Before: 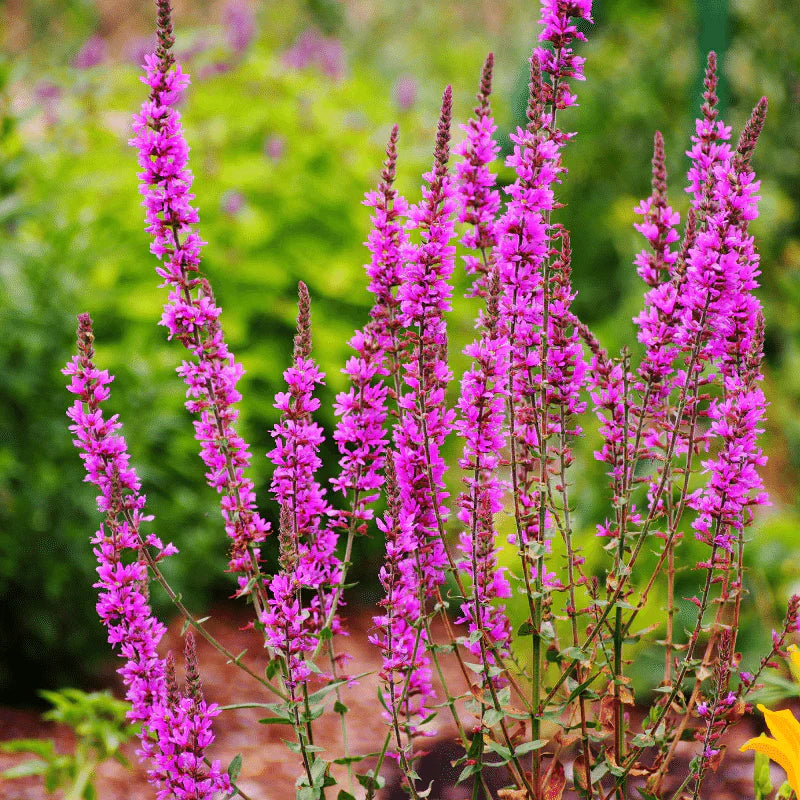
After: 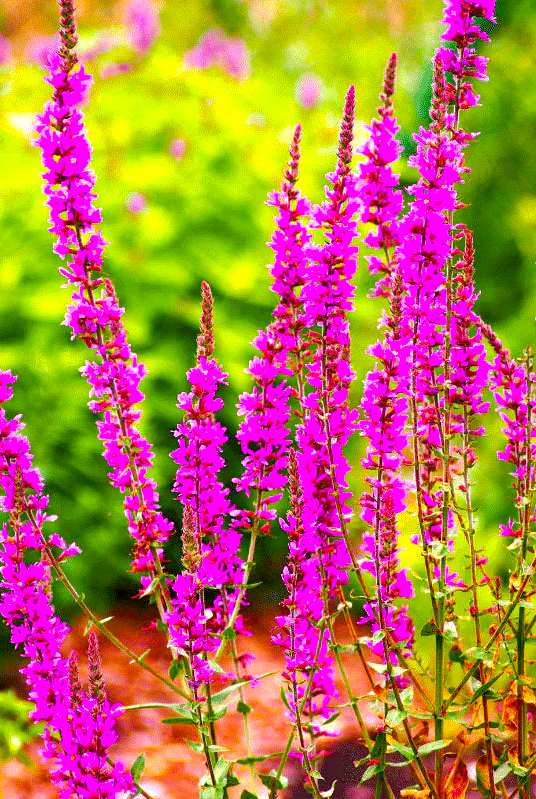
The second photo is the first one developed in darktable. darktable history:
exposure: exposure 0.73 EV, compensate highlight preservation false
tone equalizer: -8 EV 0.251 EV, -7 EV 0.403 EV, -6 EV 0.413 EV, -5 EV 0.22 EV, -3 EV -0.268 EV, -2 EV -0.406 EV, -1 EV -0.405 EV, +0 EV -0.256 EV, edges refinement/feathering 500, mask exposure compensation -1.57 EV, preserve details no
color balance rgb: global offset › luminance -0.499%, perceptual saturation grading › global saturation 31.001%, perceptual brilliance grading › global brilliance -4.553%, perceptual brilliance grading › highlights 24.004%, perceptual brilliance grading › mid-tones 7.393%, perceptual brilliance grading › shadows -4.843%, global vibrance 45.237%
crop and rotate: left 12.284%, right 20.704%
